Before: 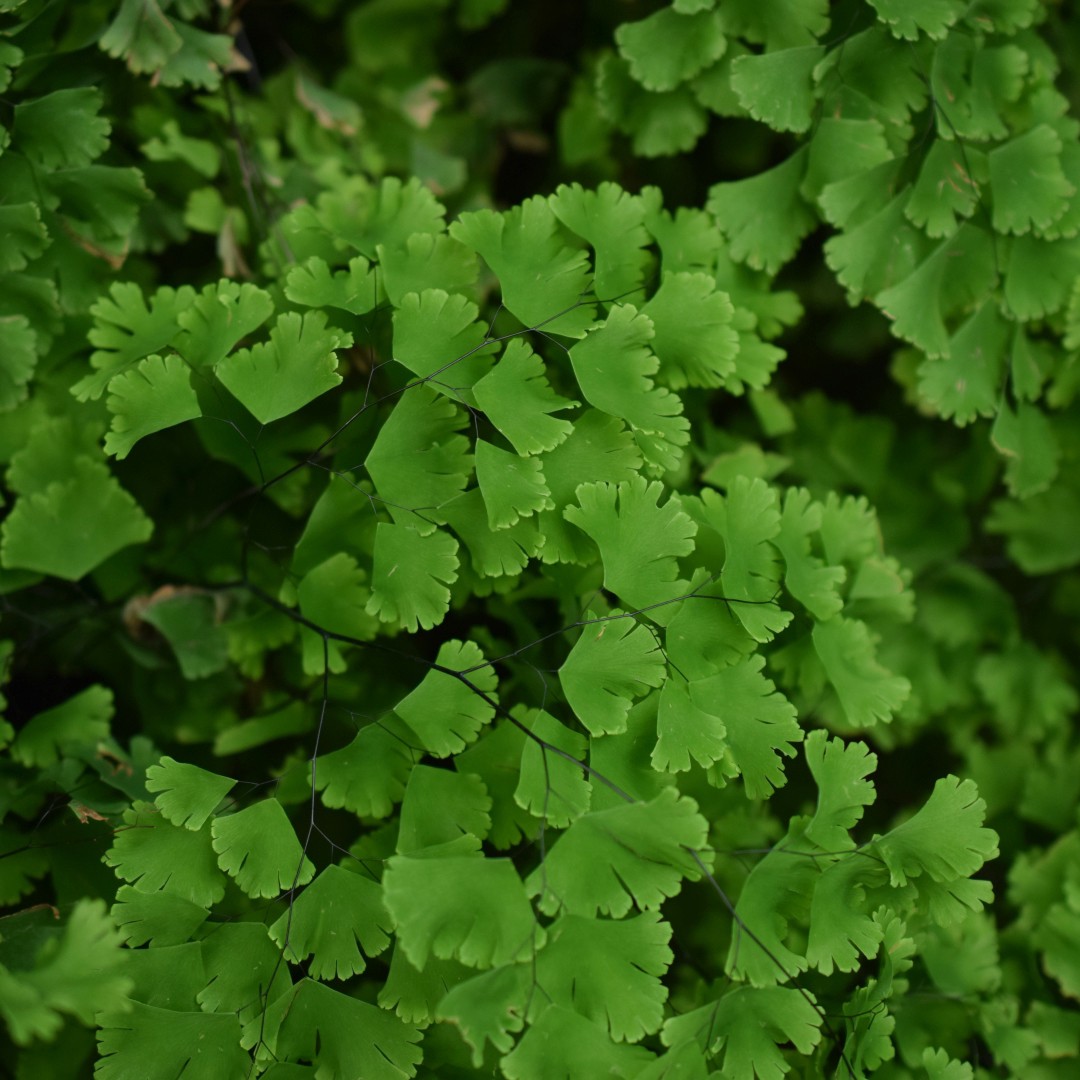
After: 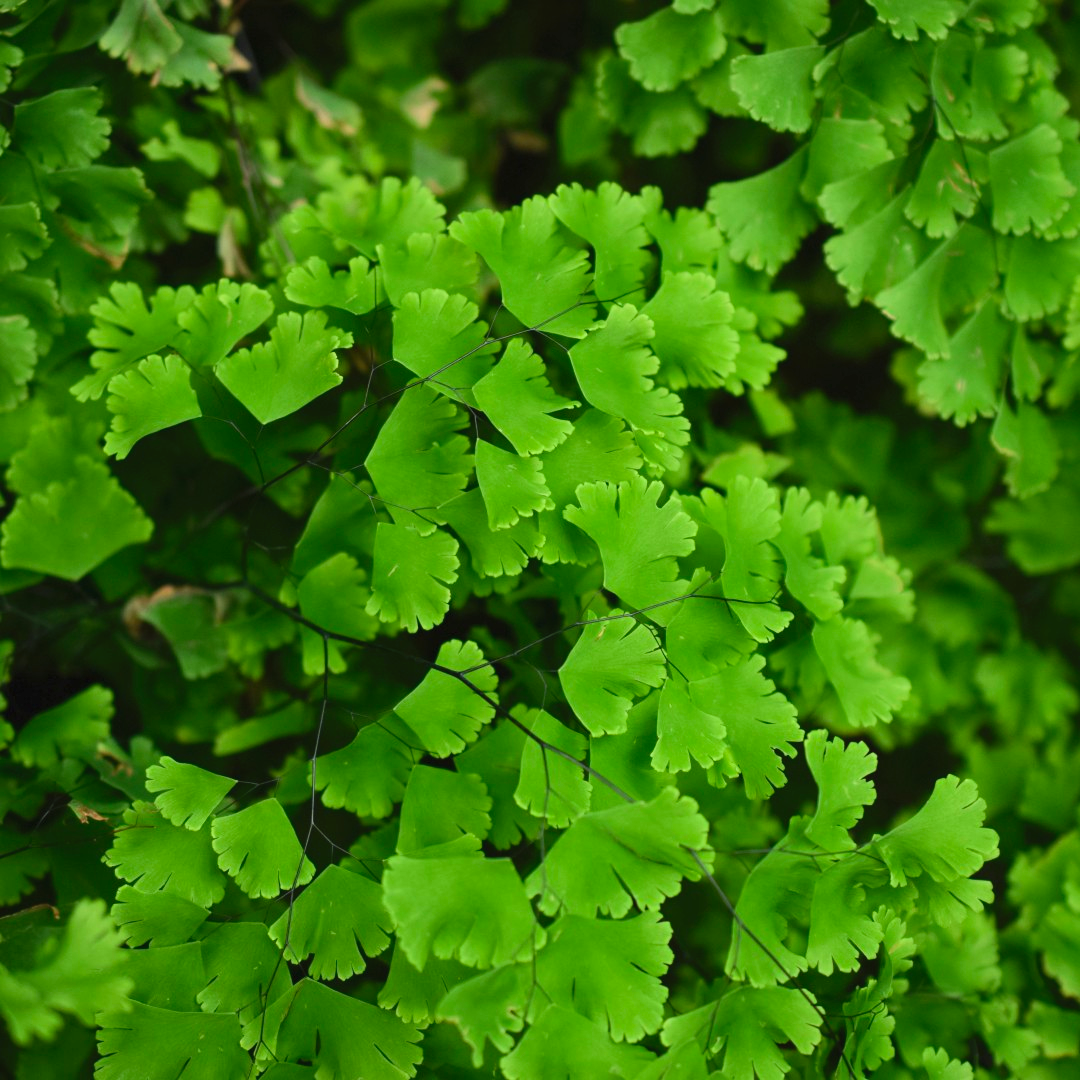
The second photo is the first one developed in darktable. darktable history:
contrast brightness saturation: contrast 0.239, brightness 0.253, saturation 0.393
